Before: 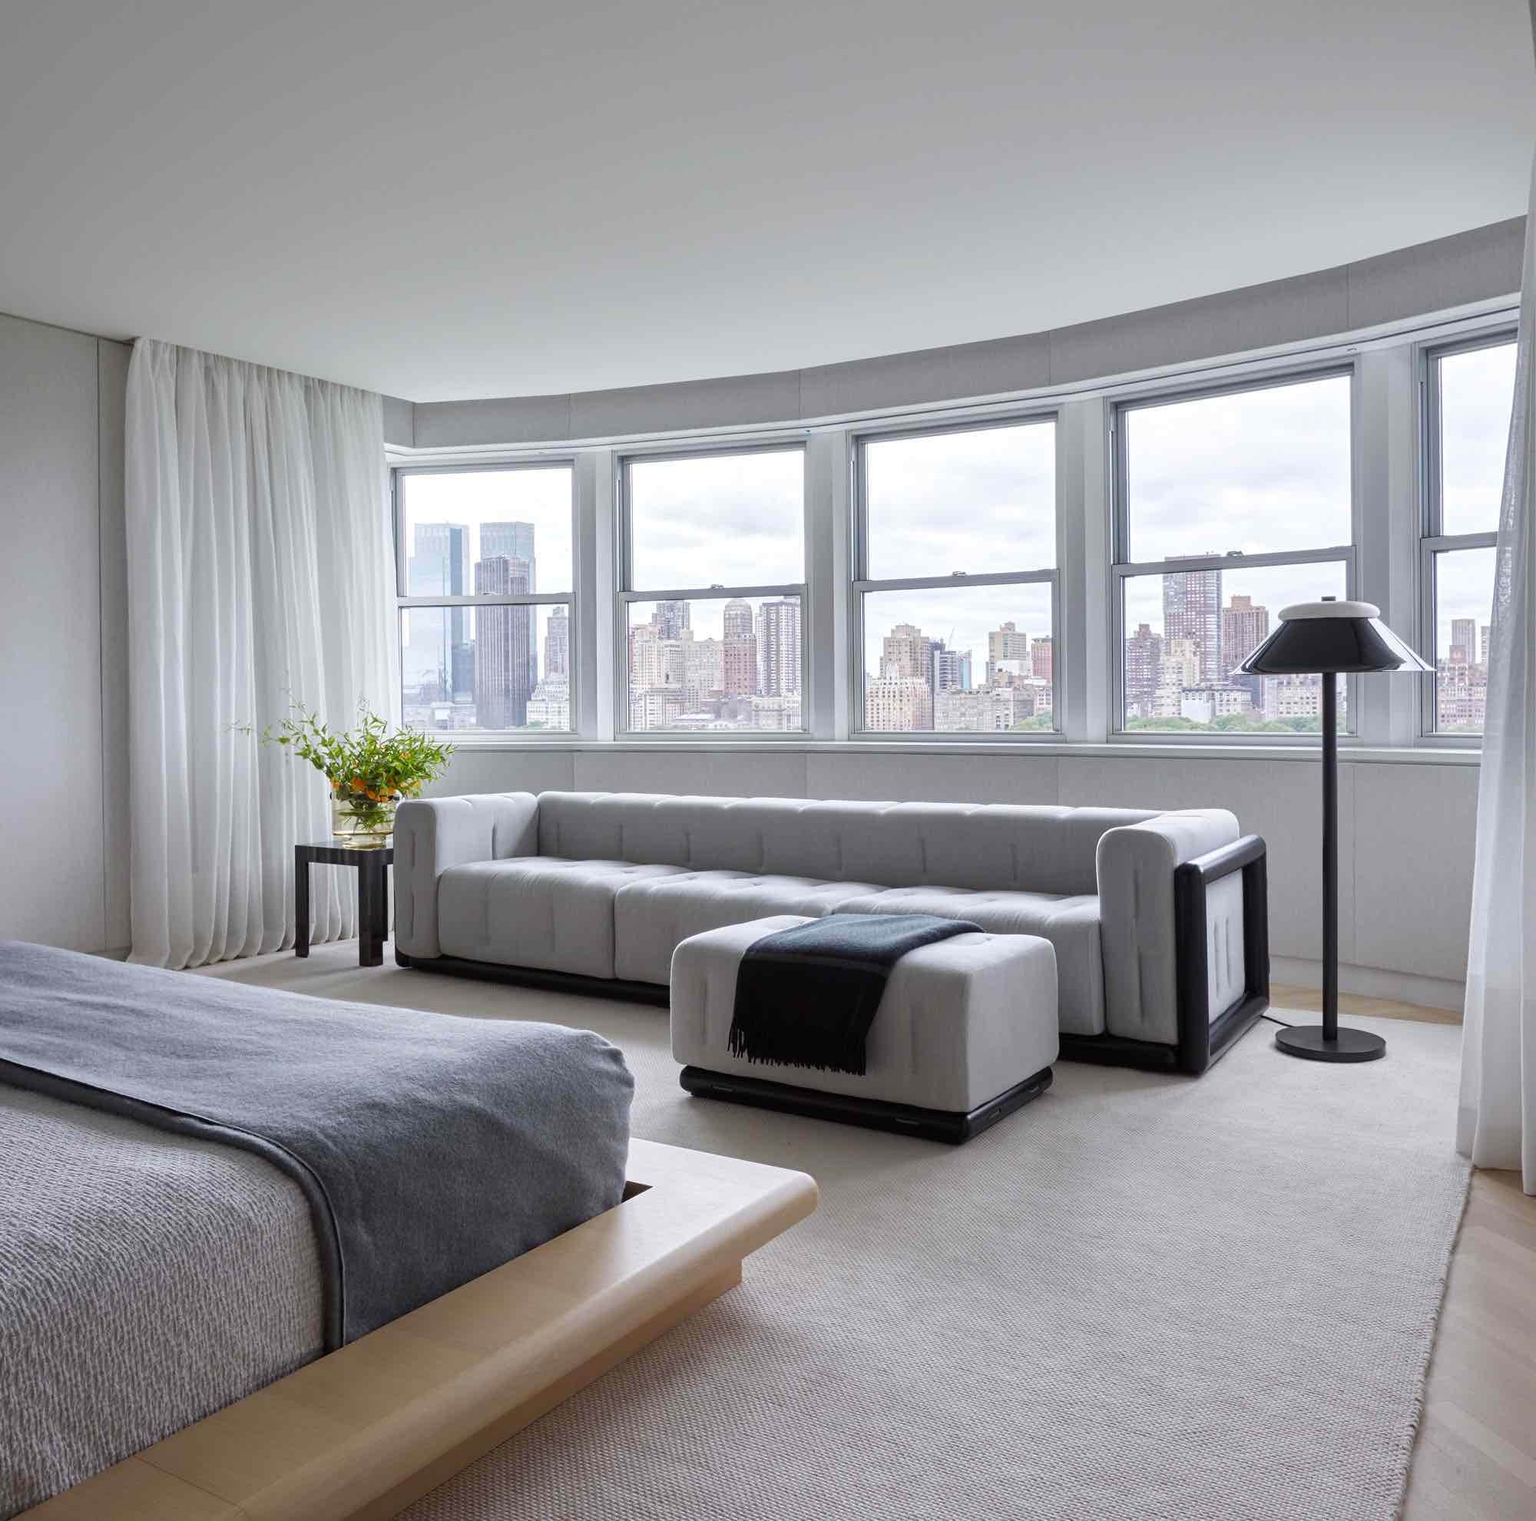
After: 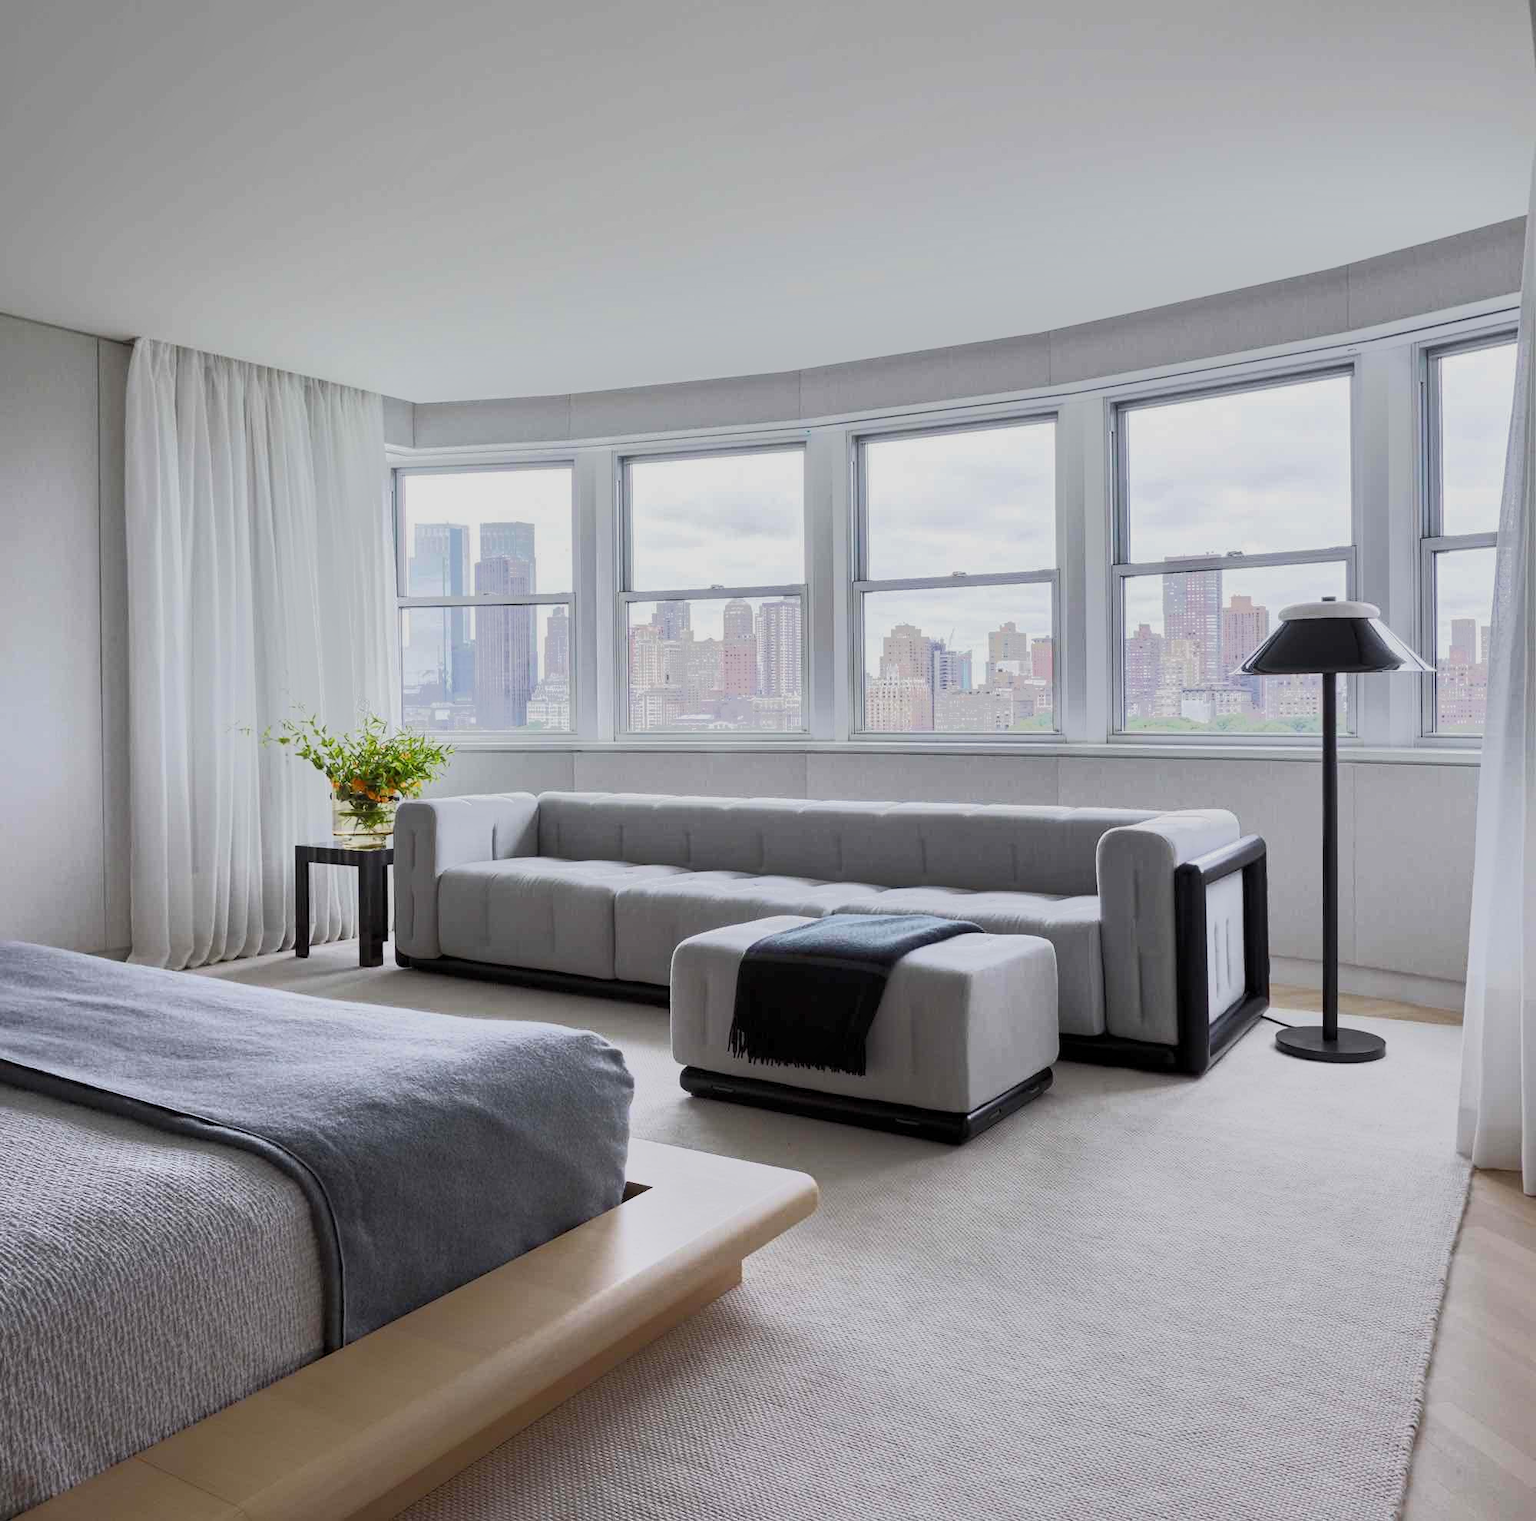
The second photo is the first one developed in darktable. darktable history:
levels: levels [0.016, 0.5, 0.996]
tone equalizer: -7 EV -0.63 EV, -6 EV 1 EV, -5 EV -0.45 EV, -4 EV 0.43 EV, -3 EV 0.41 EV, -2 EV 0.15 EV, -1 EV -0.15 EV, +0 EV -0.39 EV, smoothing diameter 25%, edges refinement/feathering 10, preserve details guided filter
